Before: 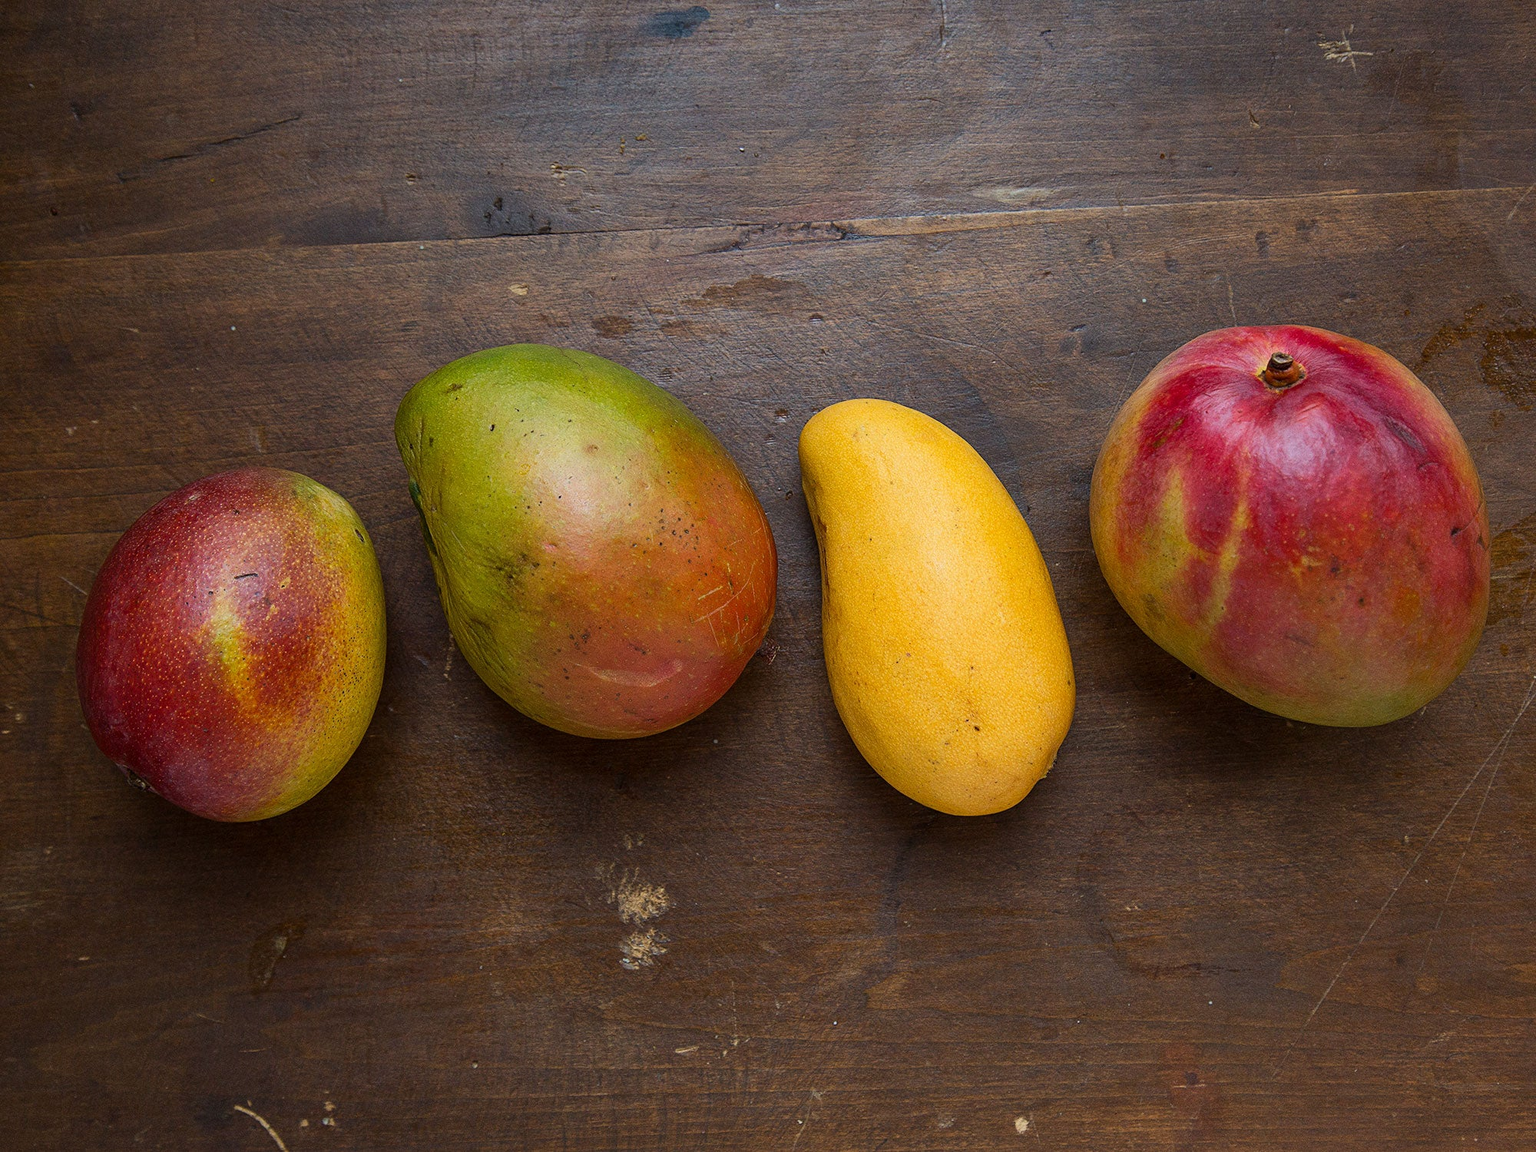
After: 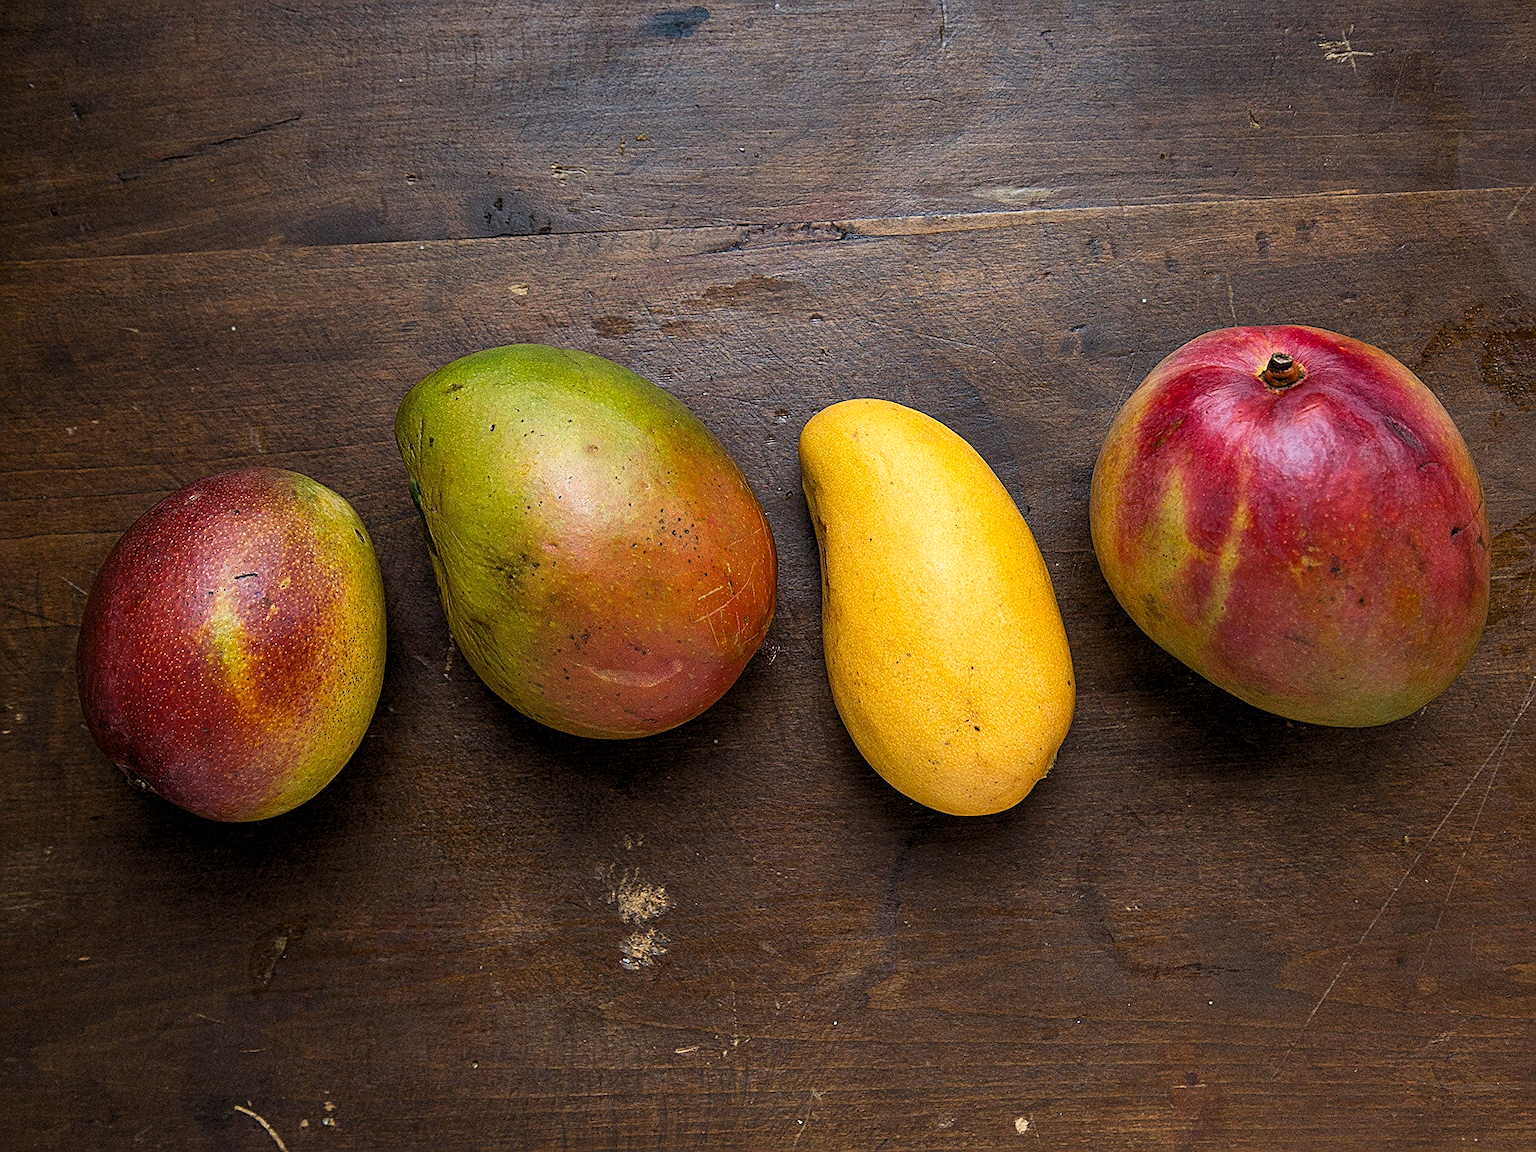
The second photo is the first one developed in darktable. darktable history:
sharpen: on, module defaults
levels: levels [0.055, 0.477, 0.9]
